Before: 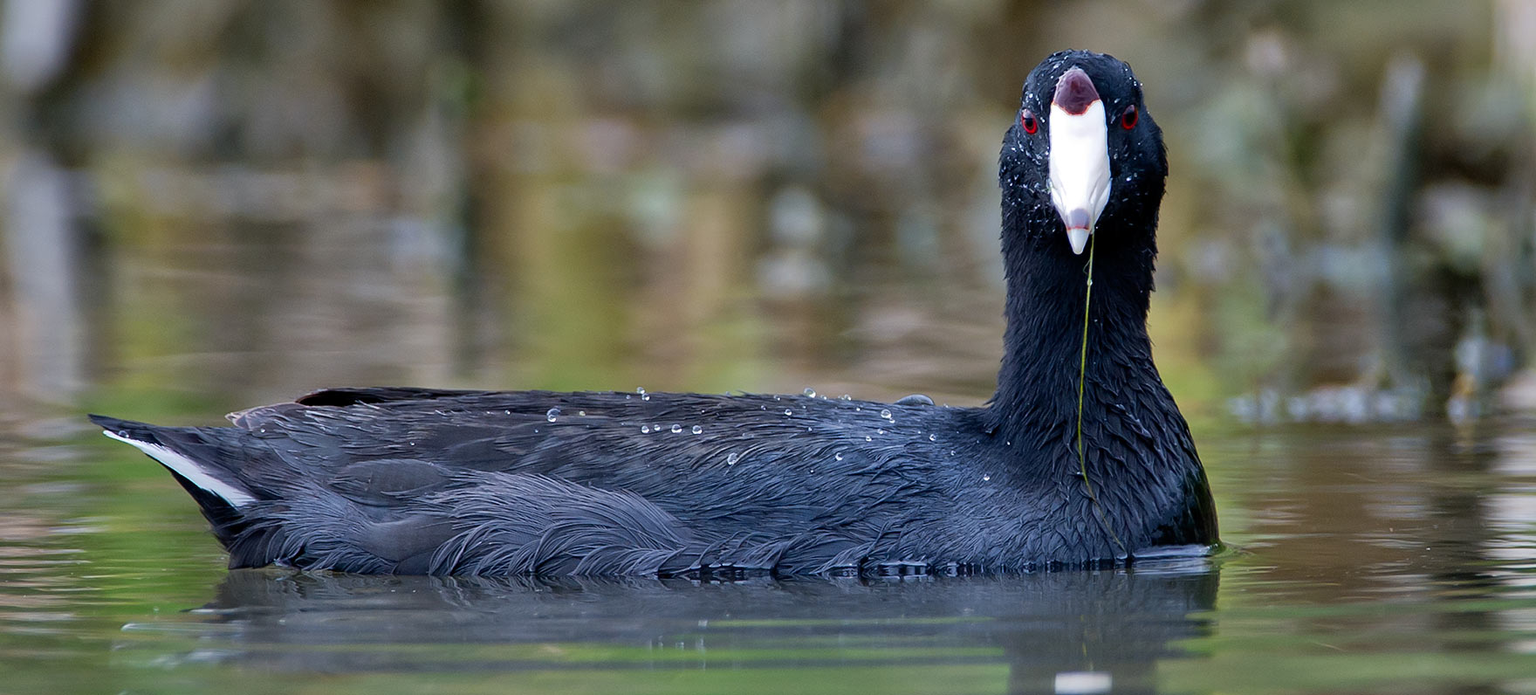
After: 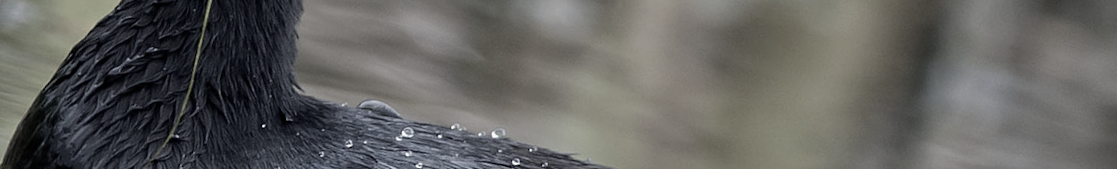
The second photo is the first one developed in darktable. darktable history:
crop and rotate: angle 16.12°, top 30.835%, bottom 35.653%
color zones: curves: ch1 [(0, 0.153) (0.143, 0.15) (0.286, 0.151) (0.429, 0.152) (0.571, 0.152) (0.714, 0.151) (0.857, 0.151) (1, 0.153)]
